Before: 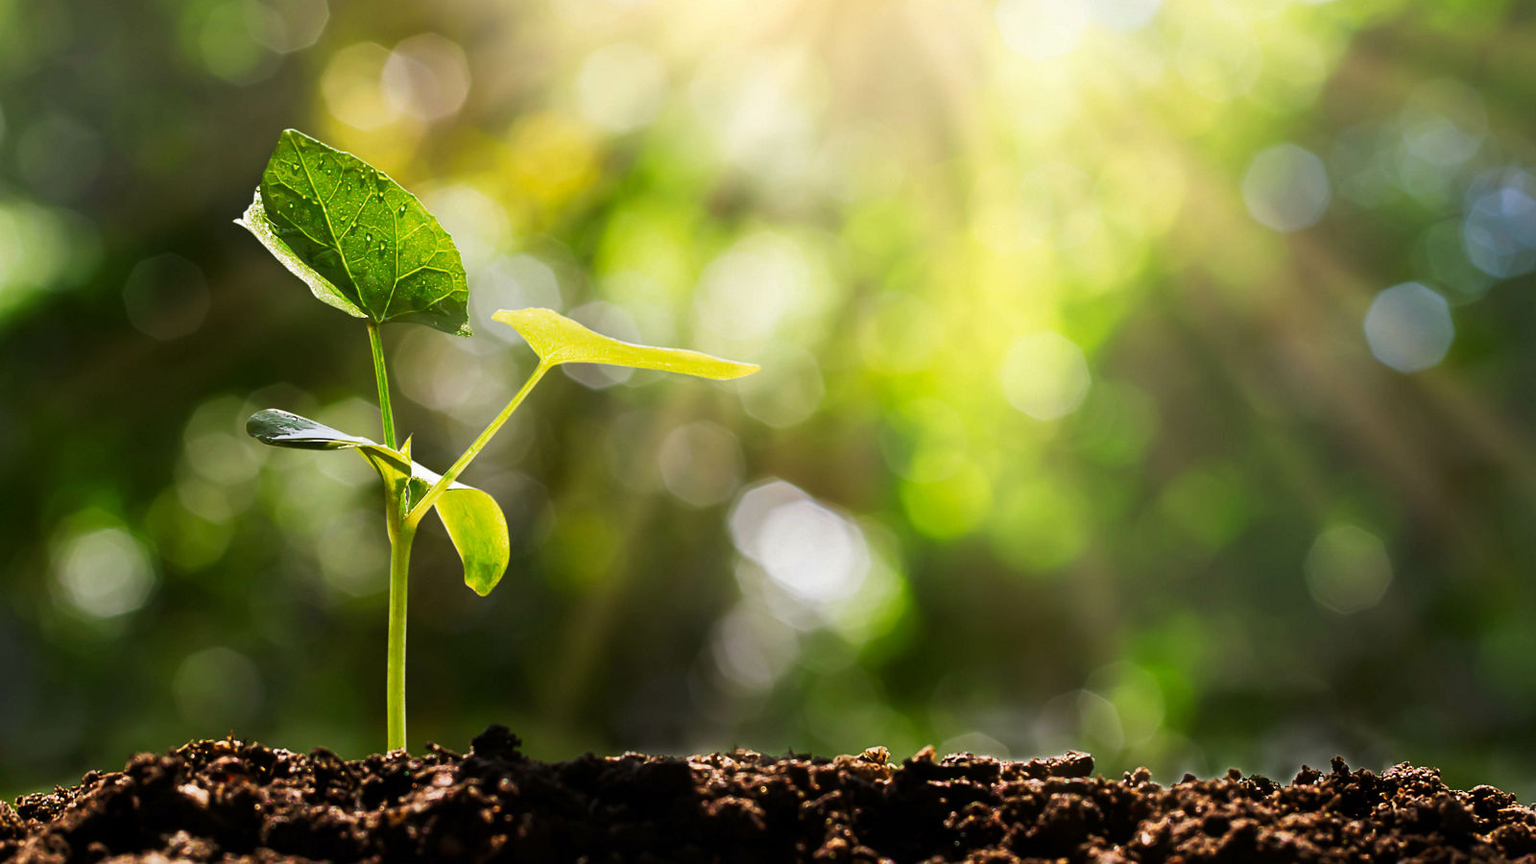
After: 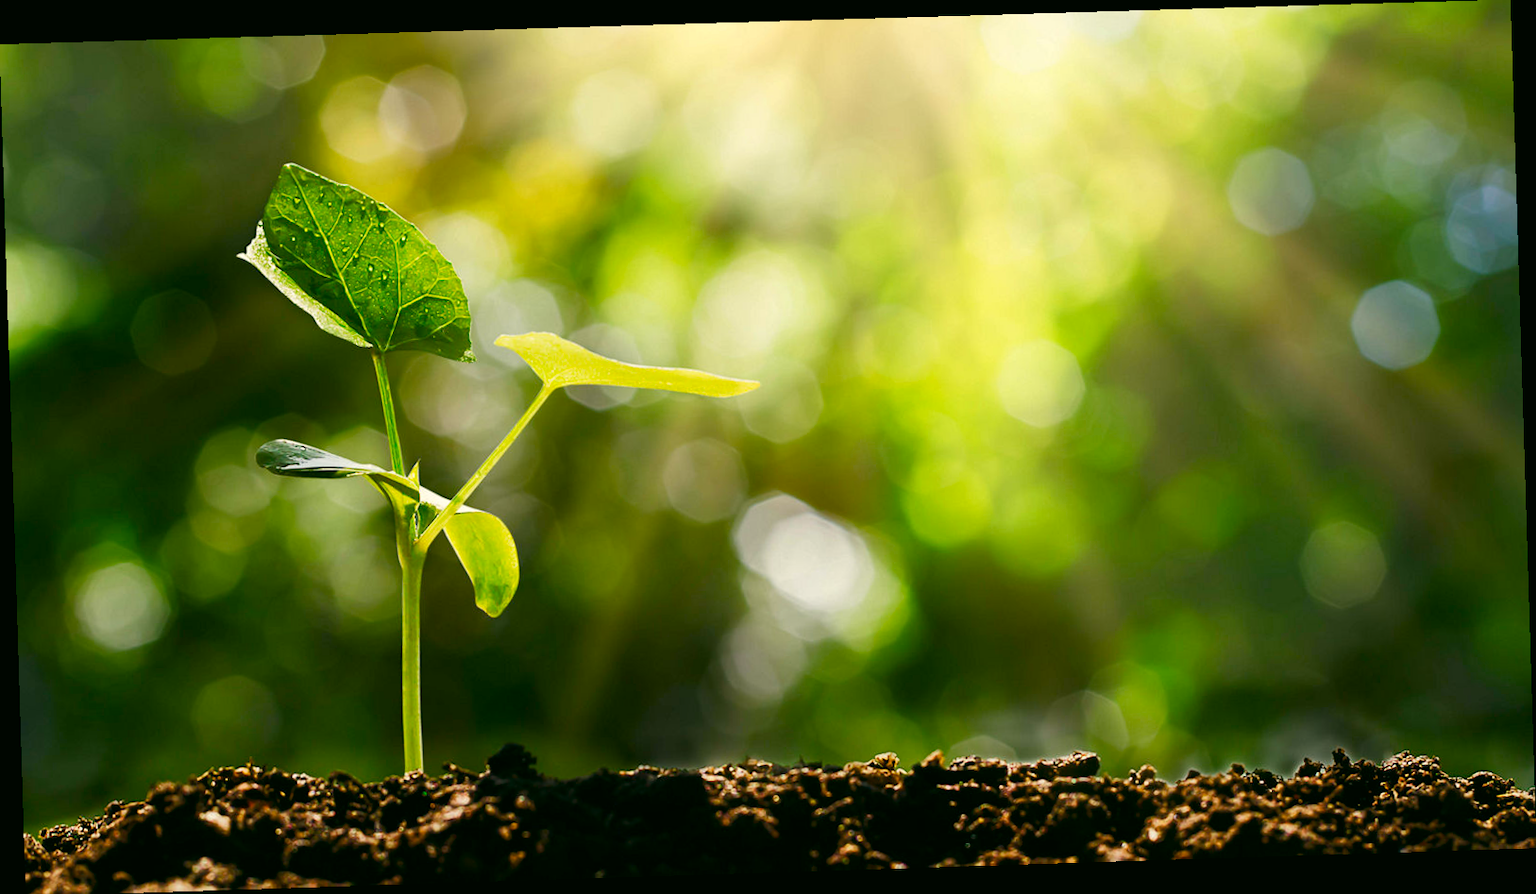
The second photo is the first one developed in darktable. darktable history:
rotate and perspective: rotation -1.77°, lens shift (horizontal) 0.004, automatic cropping off
color correction: highlights a* -0.482, highlights b* 9.48, shadows a* -9.48, shadows b* 0.803
color balance rgb: perceptual saturation grading › global saturation 20%, perceptual saturation grading › highlights -25%, perceptual saturation grading › shadows 25%
